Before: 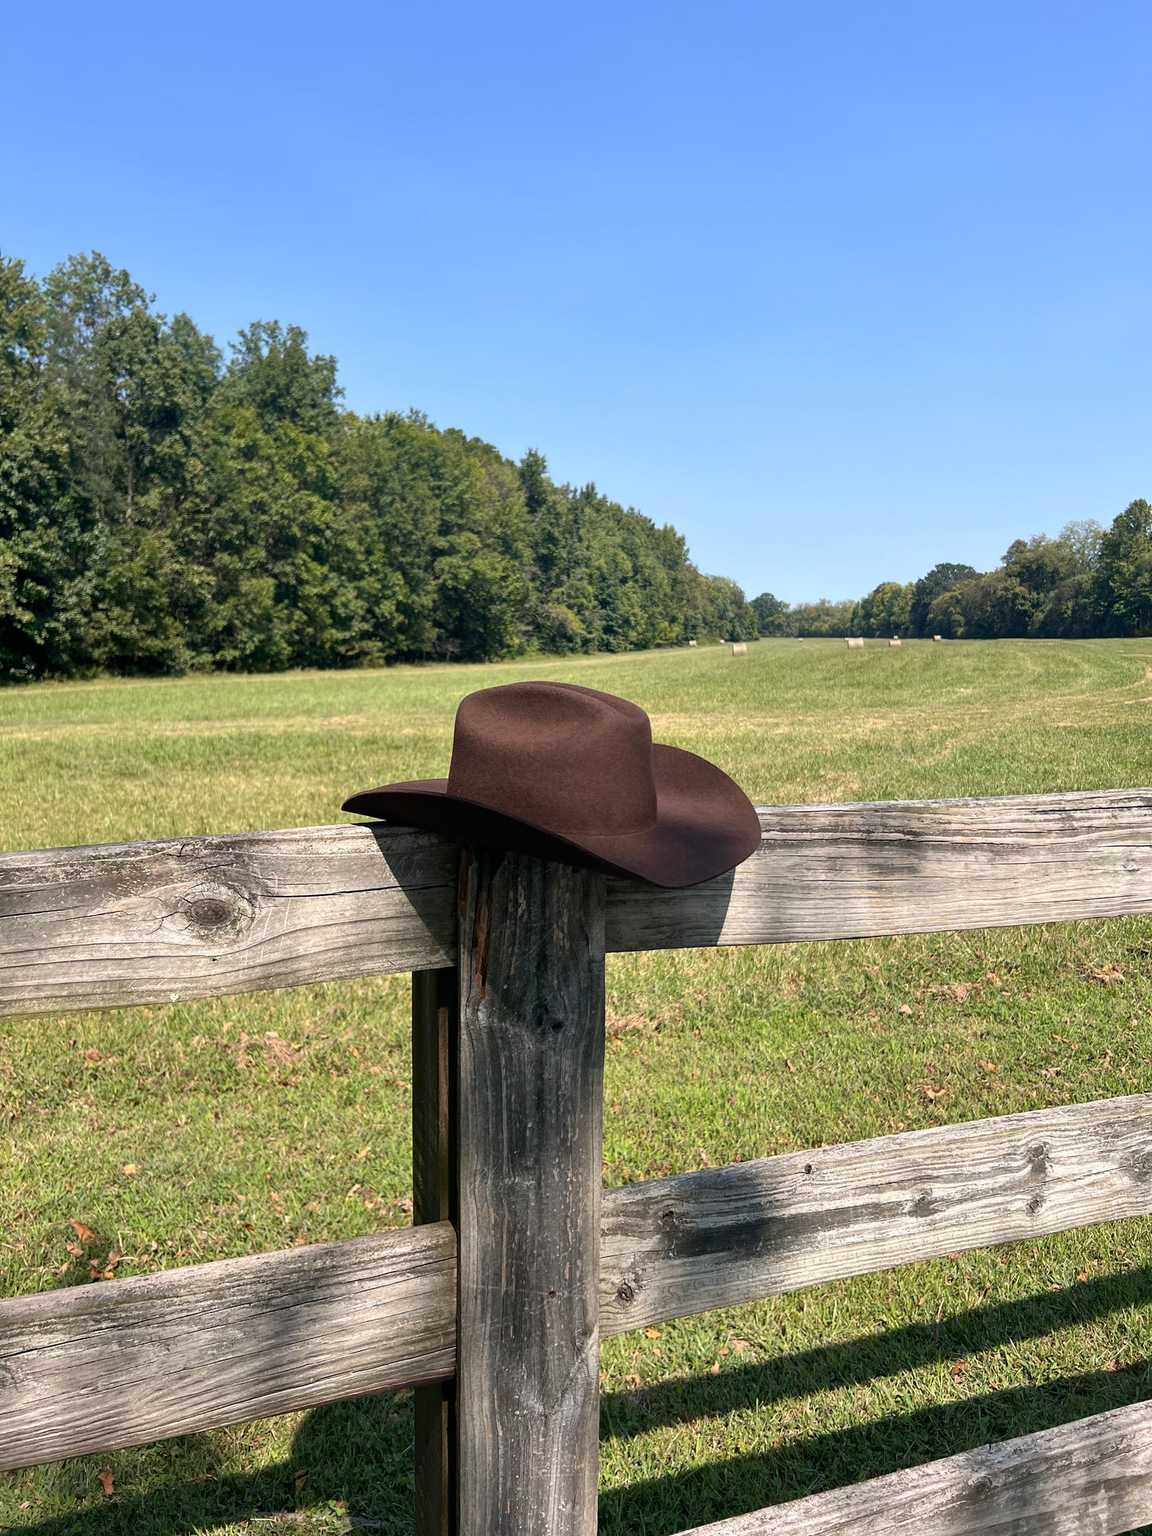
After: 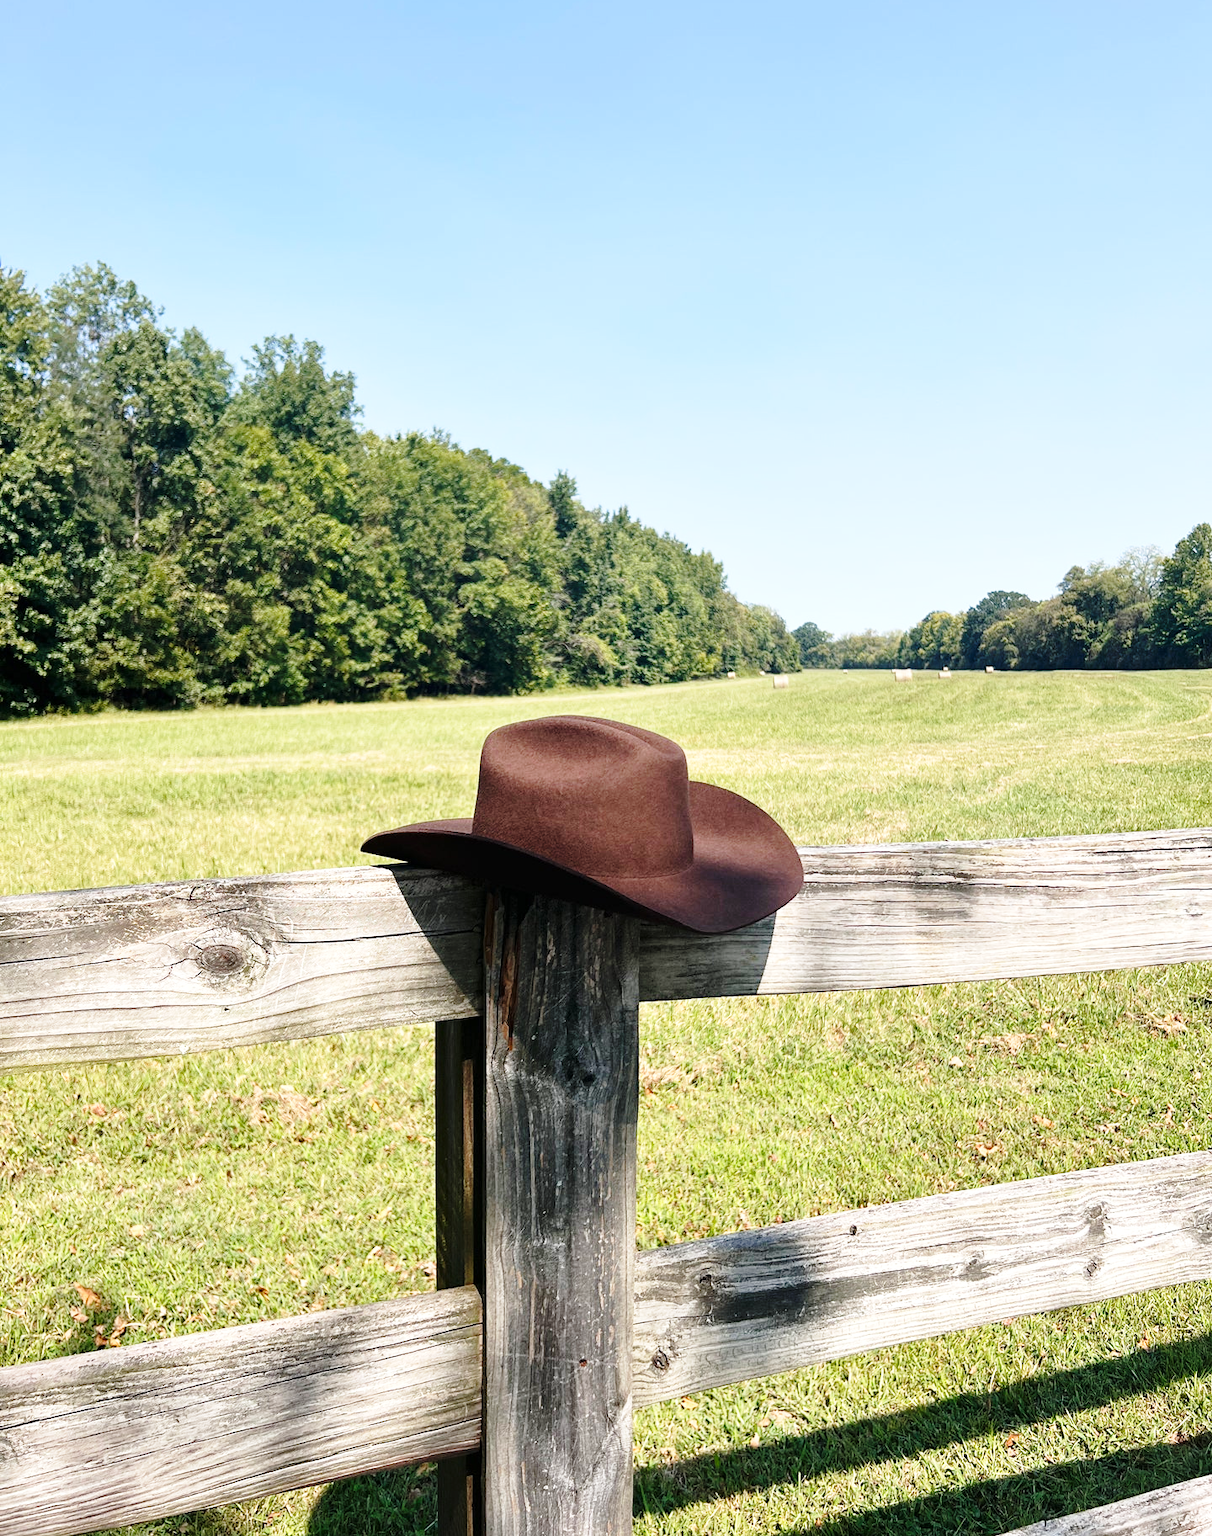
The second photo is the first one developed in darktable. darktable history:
crop: top 0.273%, right 0.255%, bottom 4.996%
exposure: exposure 0.203 EV, compensate highlight preservation false
base curve: curves: ch0 [(0, 0) (0.028, 0.03) (0.121, 0.232) (0.46, 0.748) (0.859, 0.968) (1, 1)], preserve colors none
